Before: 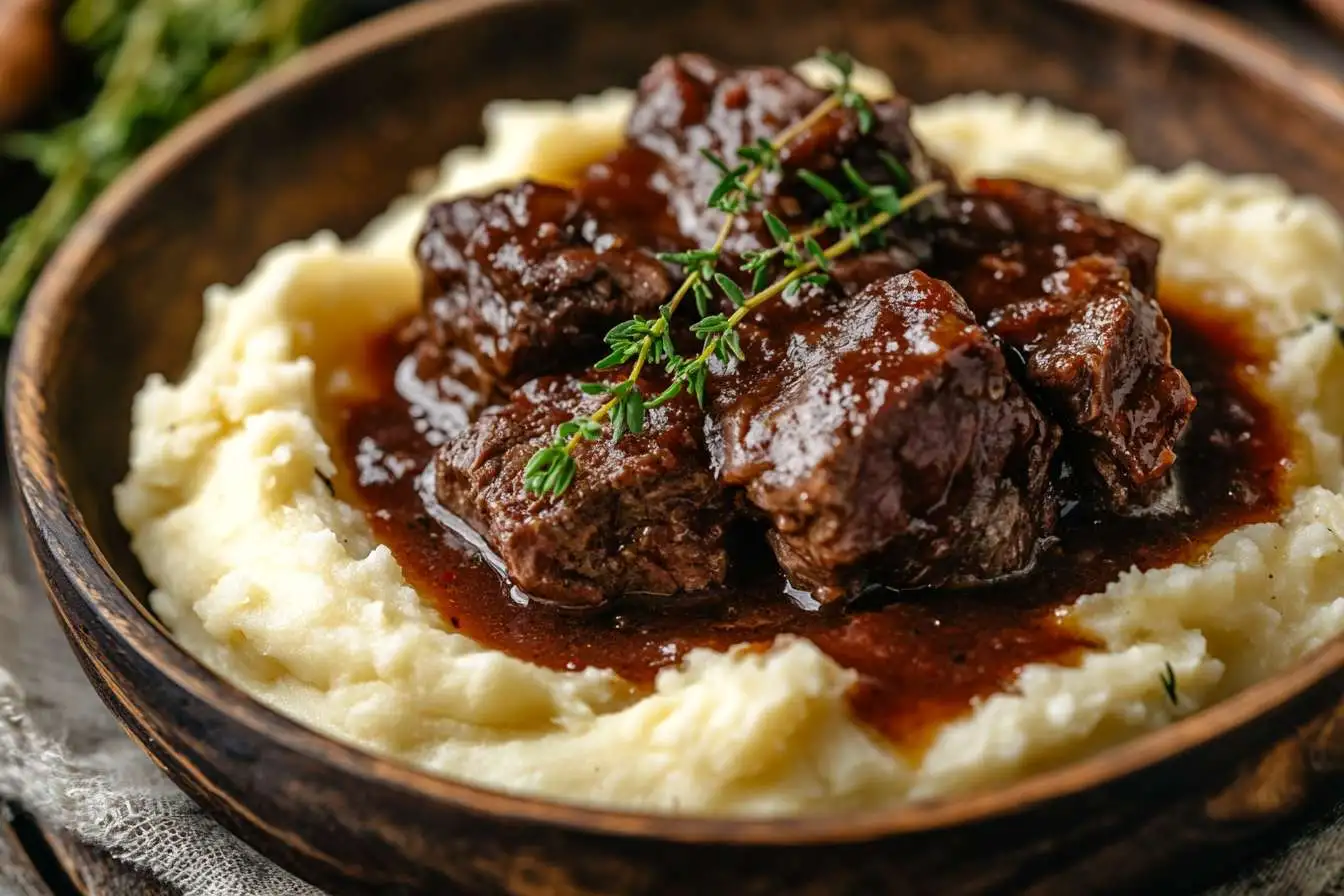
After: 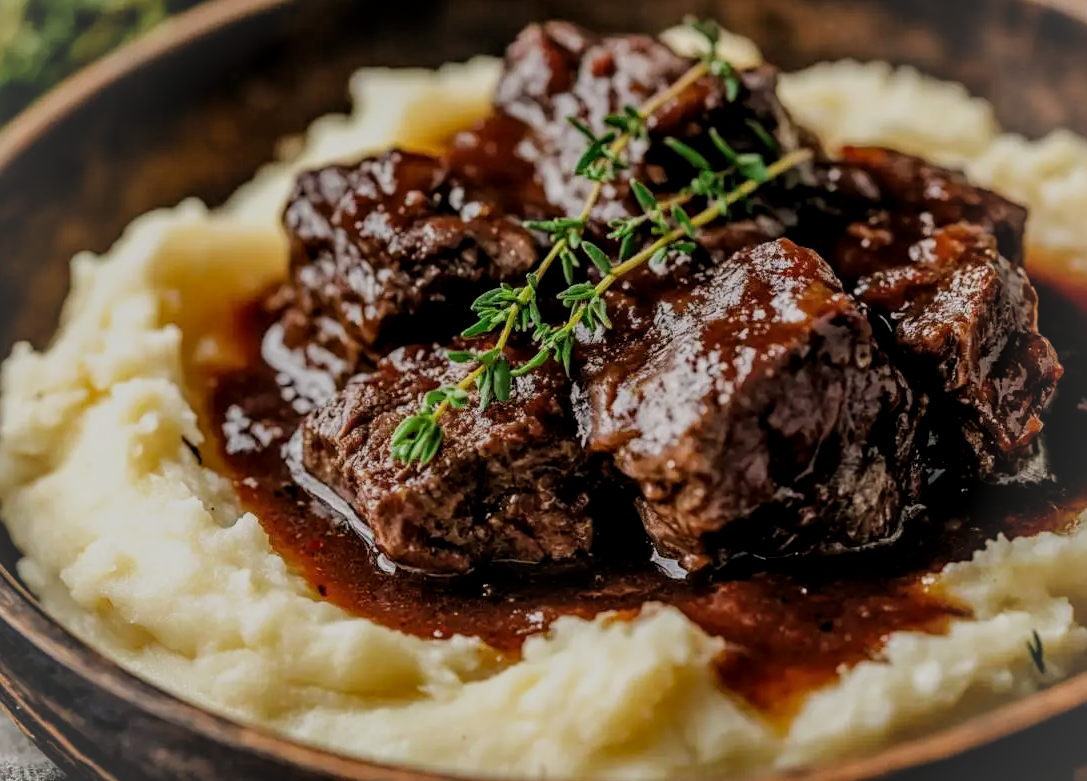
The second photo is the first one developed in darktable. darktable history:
crop: left 9.912%, top 3.64%, right 9.18%, bottom 9.107%
vignetting: brightness 0.049, saturation -0.003, unbound false
local contrast: on, module defaults
filmic rgb: black relative exposure -7.2 EV, white relative exposure 5.39 EV, hardness 3.02
